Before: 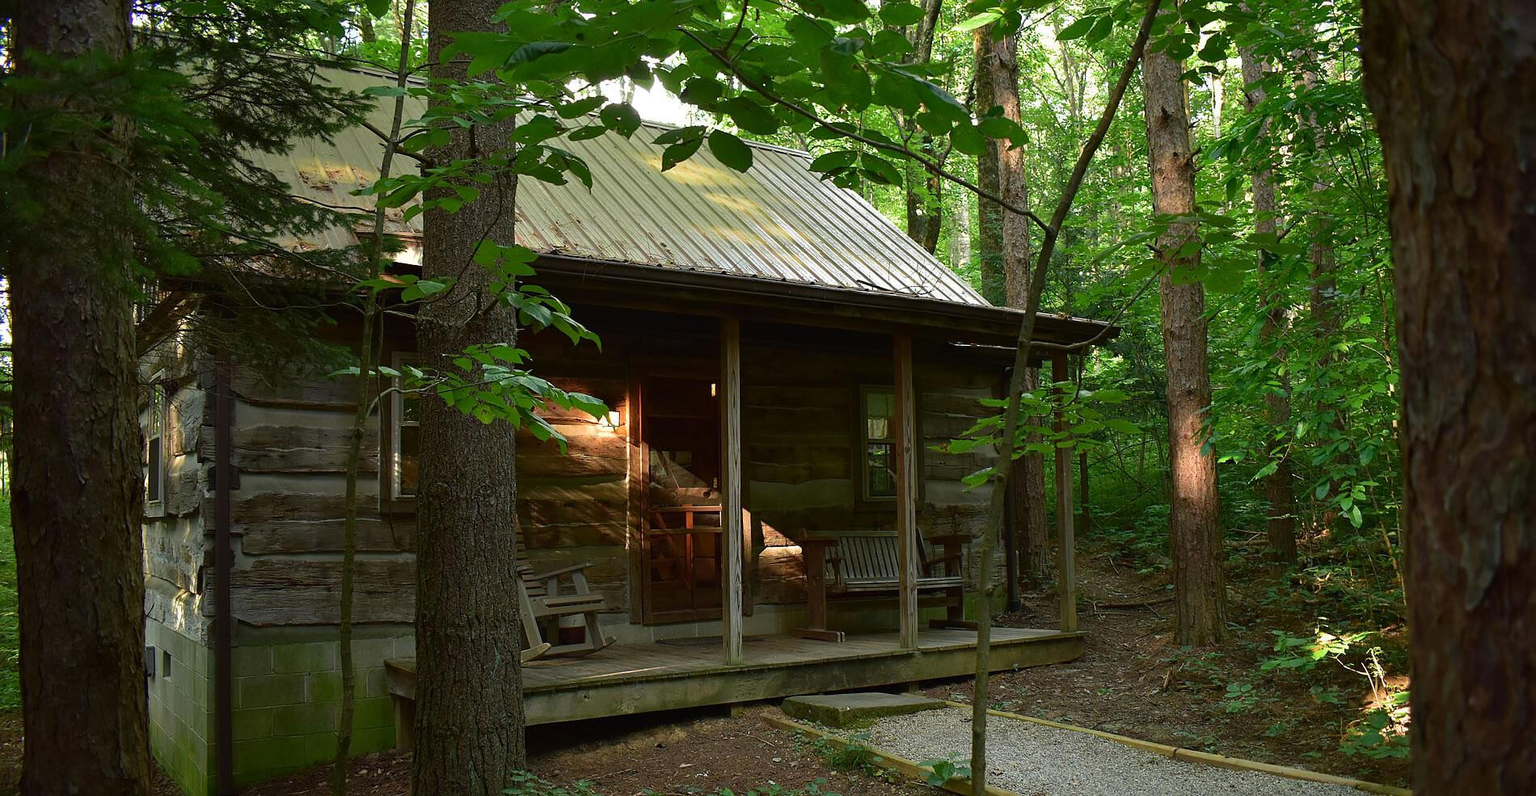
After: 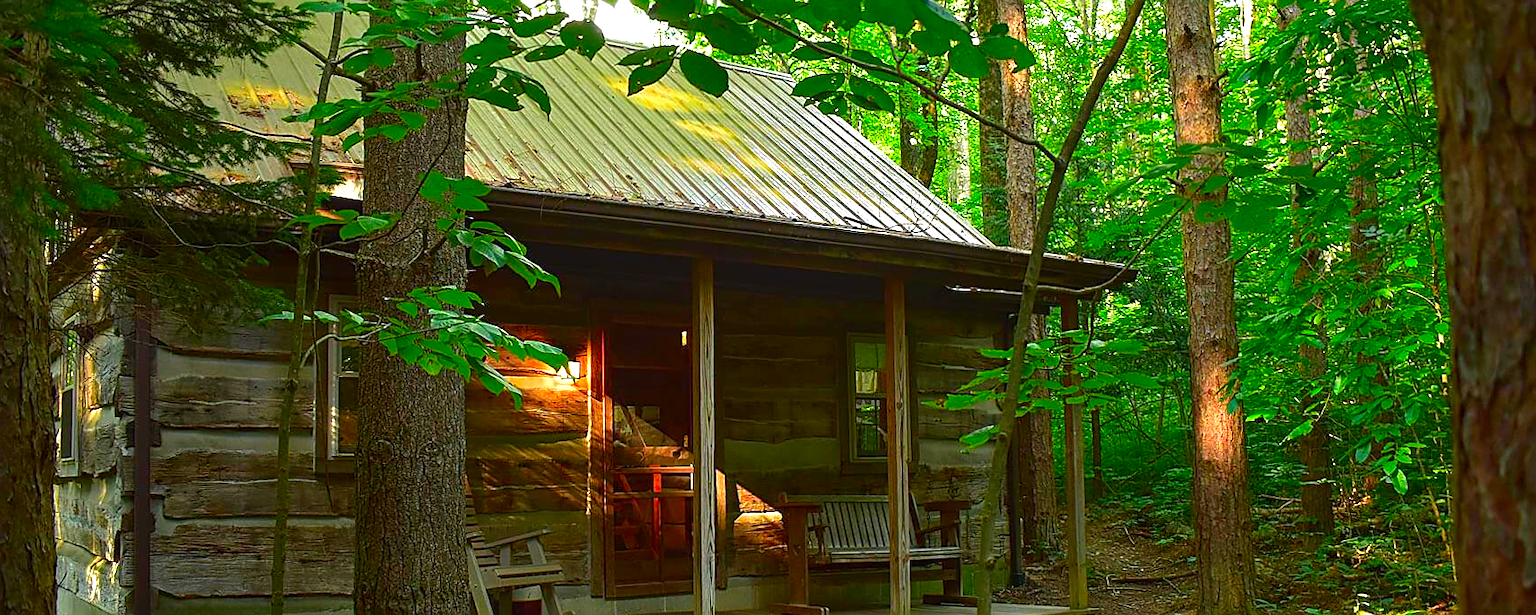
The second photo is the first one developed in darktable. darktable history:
sharpen: on, module defaults
rotate and perspective: rotation 0.192°, lens shift (horizontal) -0.015, crop left 0.005, crop right 0.996, crop top 0.006, crop bottom 0.99
white balance: emerald 1
local contrast: detail 110%
crop: left 5.596%, top 10.314%, right 3.534%, bottom 19.395%
color correction: saturation 1.8
exposure: exposure 0.566 EV, compensate highlight preservation false
contrast brightness saturation: saturation -0.05
